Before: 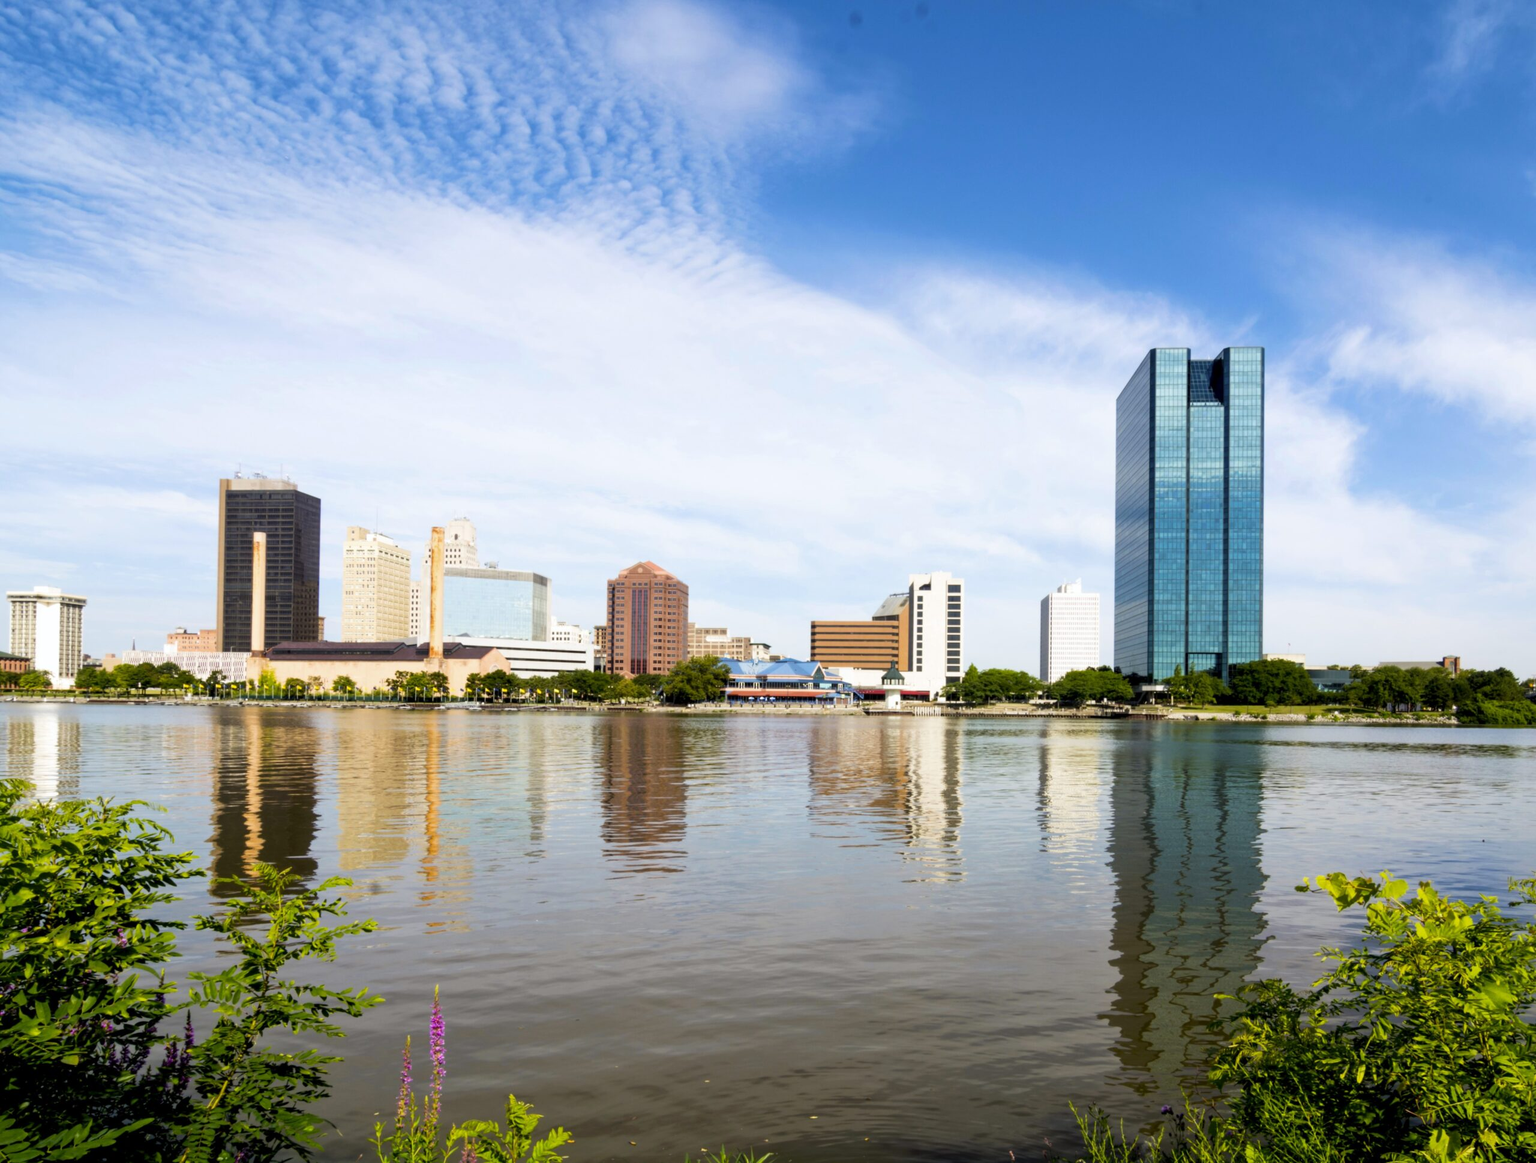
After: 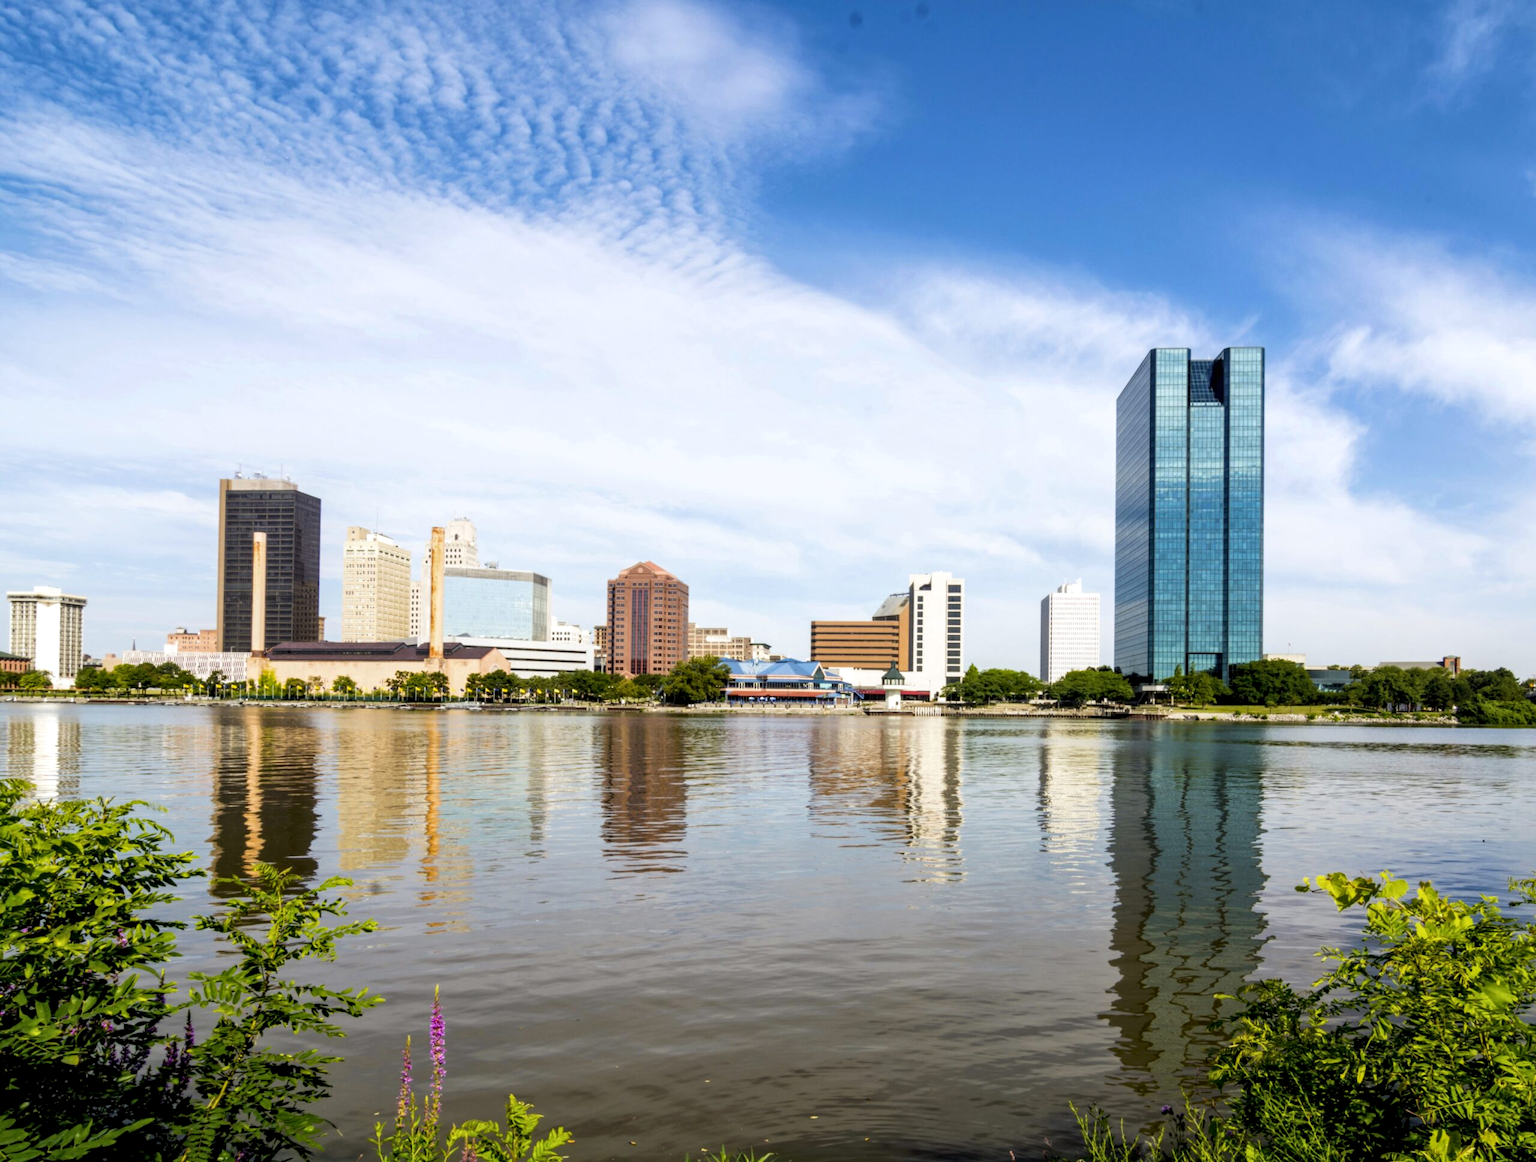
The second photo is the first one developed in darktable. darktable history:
exposure: black level correction 0.001, exposure 0.015 EV, compensate exposure bias true, compensate highlight preservation false
local contrast: on, module defaults
